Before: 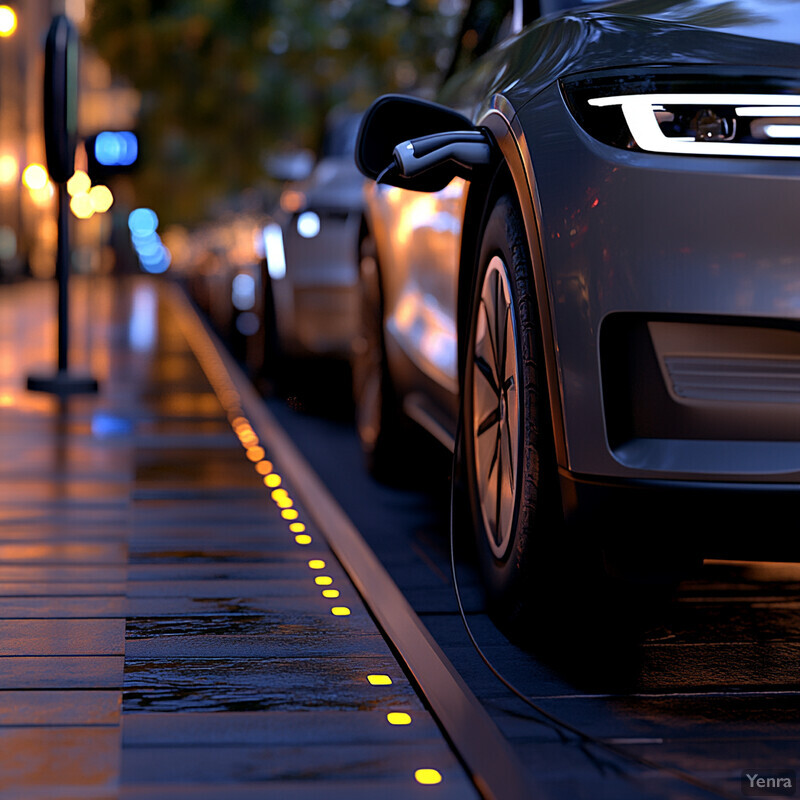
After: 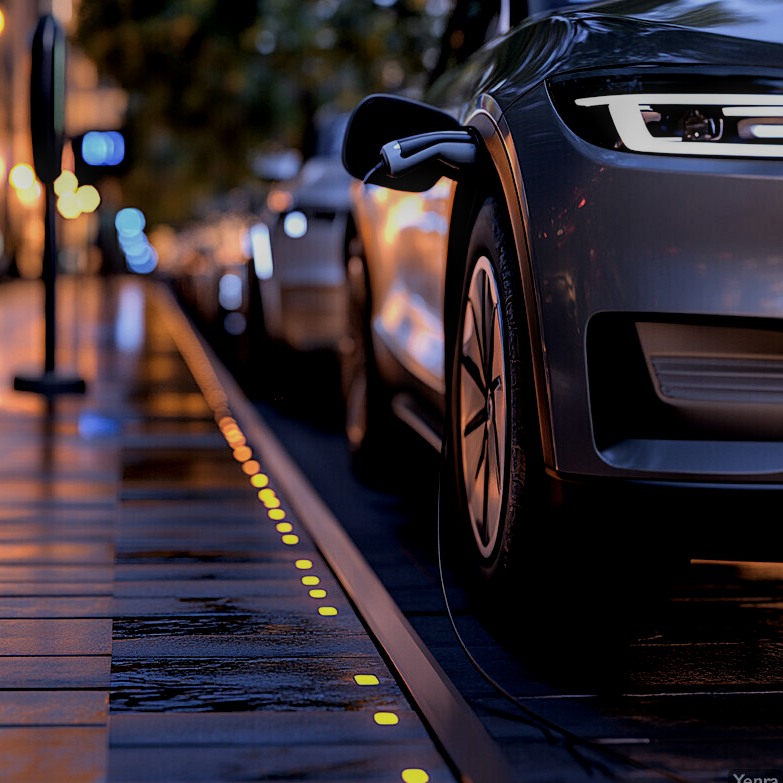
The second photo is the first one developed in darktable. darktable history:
crop: left 1.743%, right 0.268%, bottom 2.011%
local contrast: on, module defaults
filmic rgb: black relative exposure -7.65 EV, white relative exposure 4.56 EV, hardness 3.61
